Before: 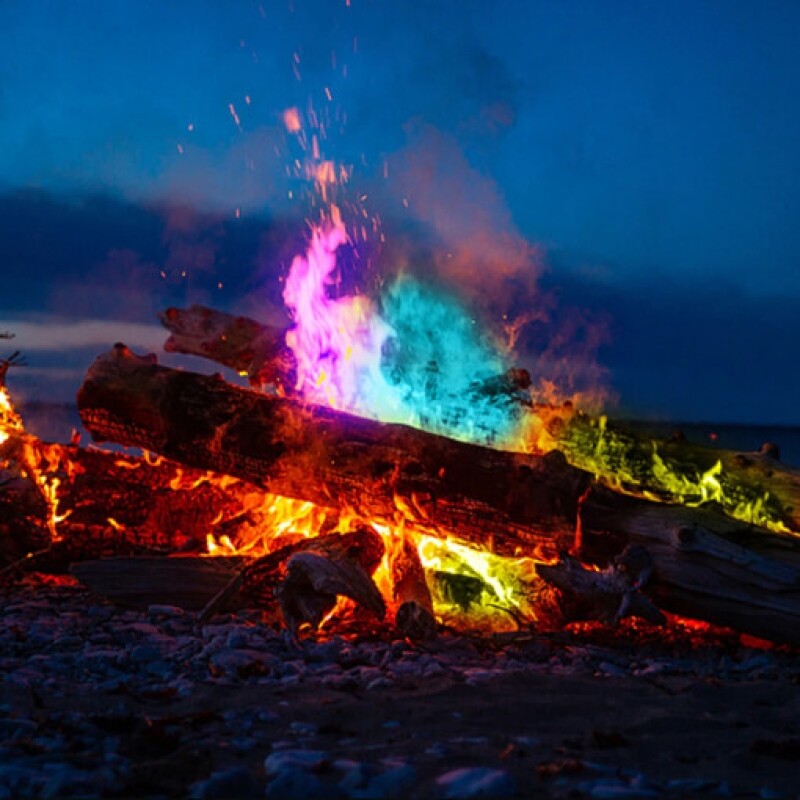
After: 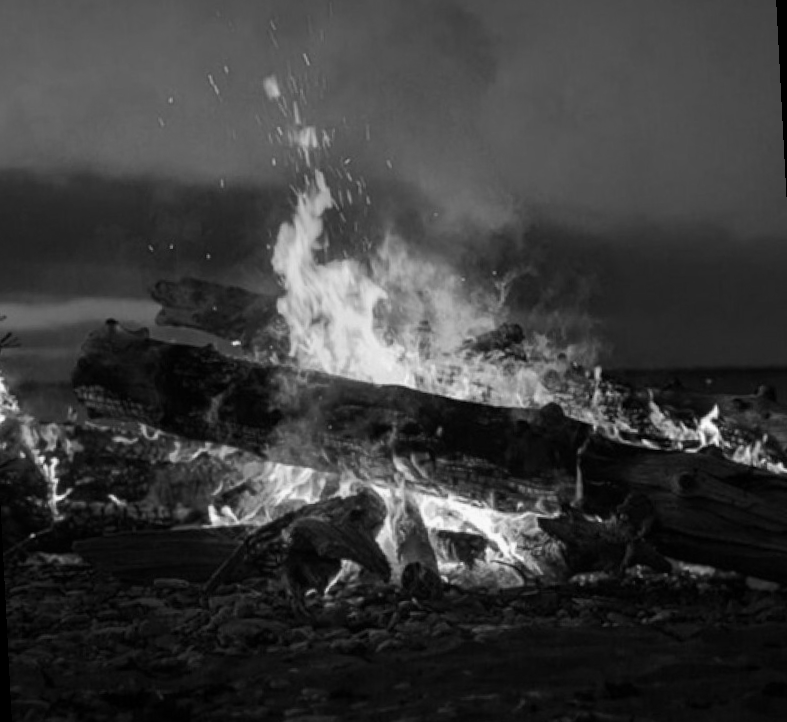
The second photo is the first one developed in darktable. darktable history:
rotate and perspective: rotation -3°, crop left 0.031, crop right 0.968, crop top 0.07, crop bottom 0.93
monochrome: on, module defaults
